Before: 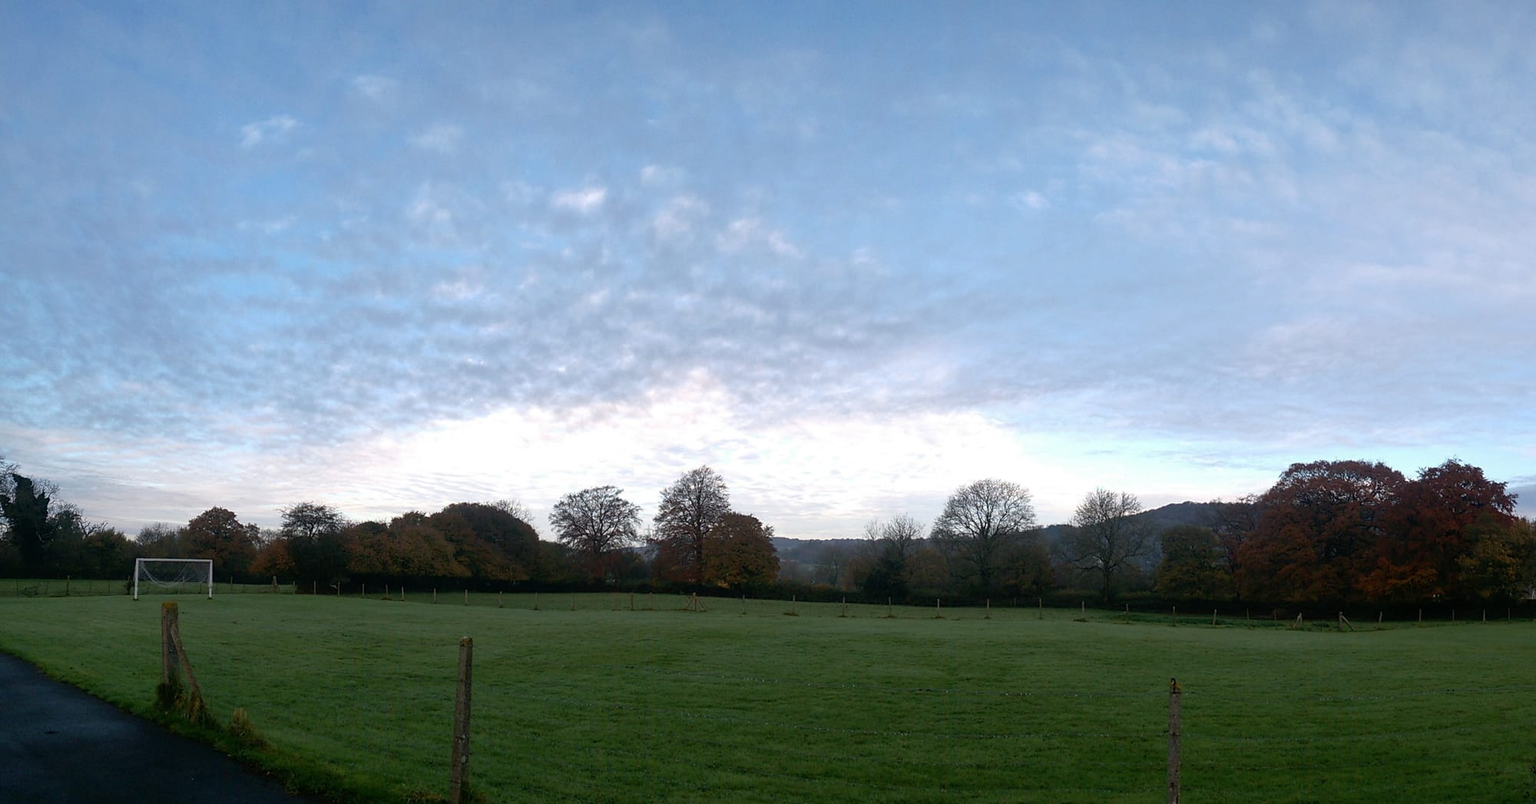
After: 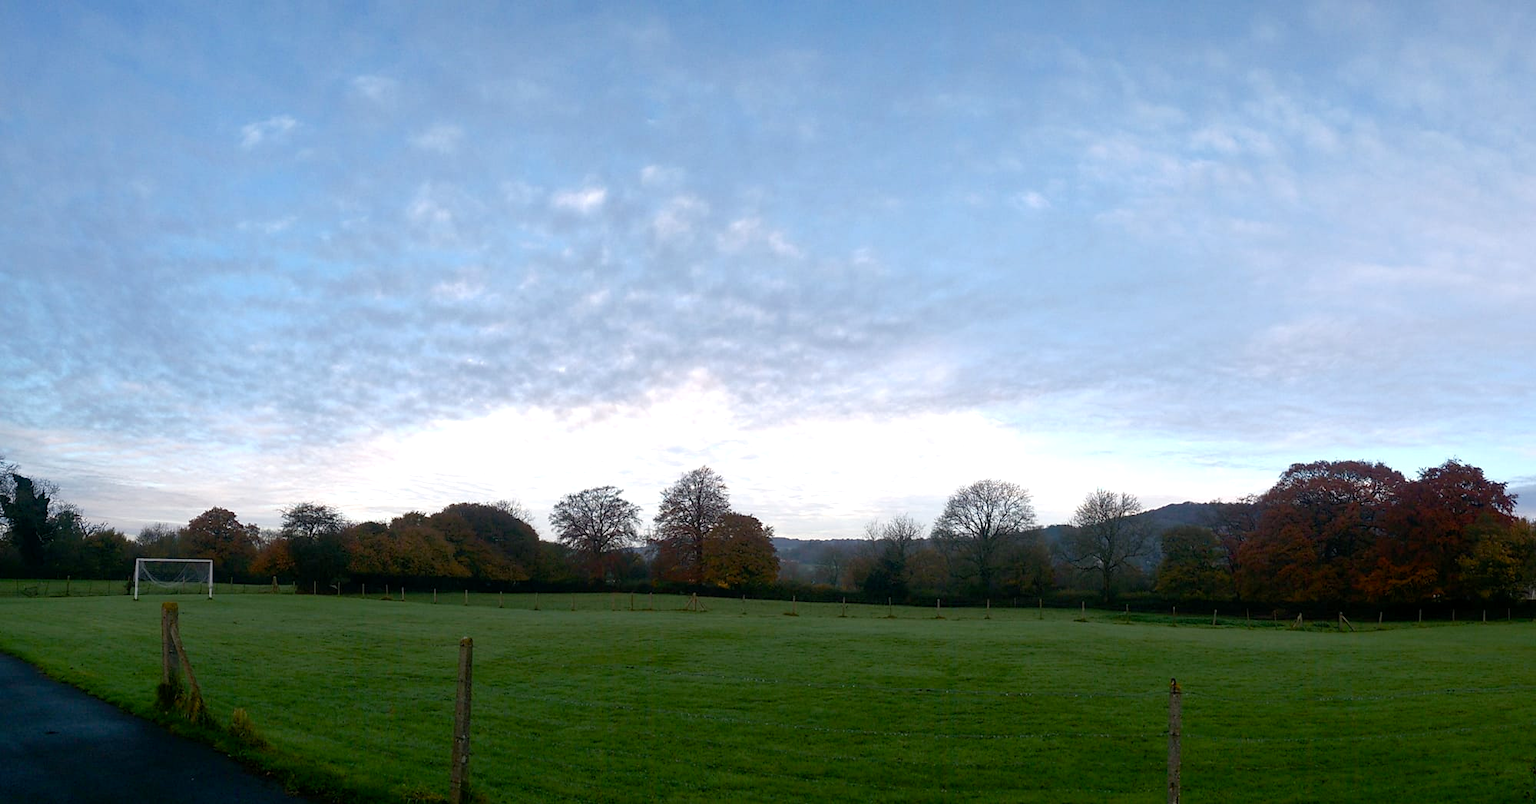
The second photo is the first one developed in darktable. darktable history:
exposure: black level correction 0.001, exposure 0.143 EV, compensate exposure bias true, compensate highlight preservation false
color balance rgb: perceptual saturation grading › global saturation 20%, perceptual saturation grading › highlights -24.734%, perceptual saturation grading › shadows 23.993%
